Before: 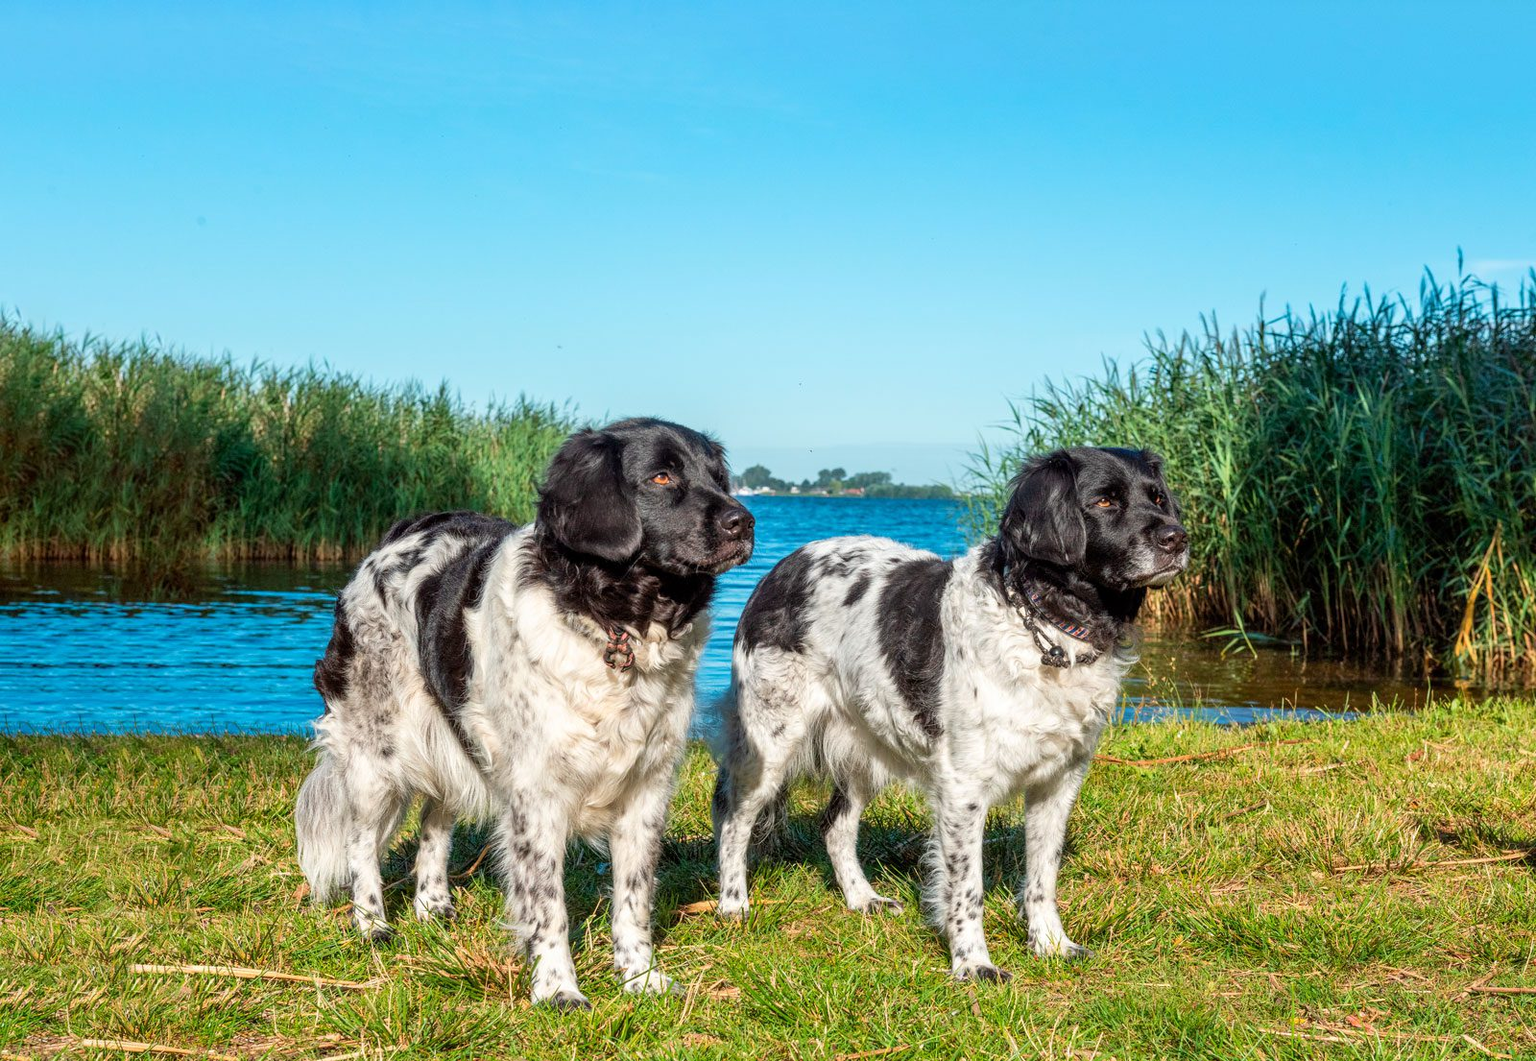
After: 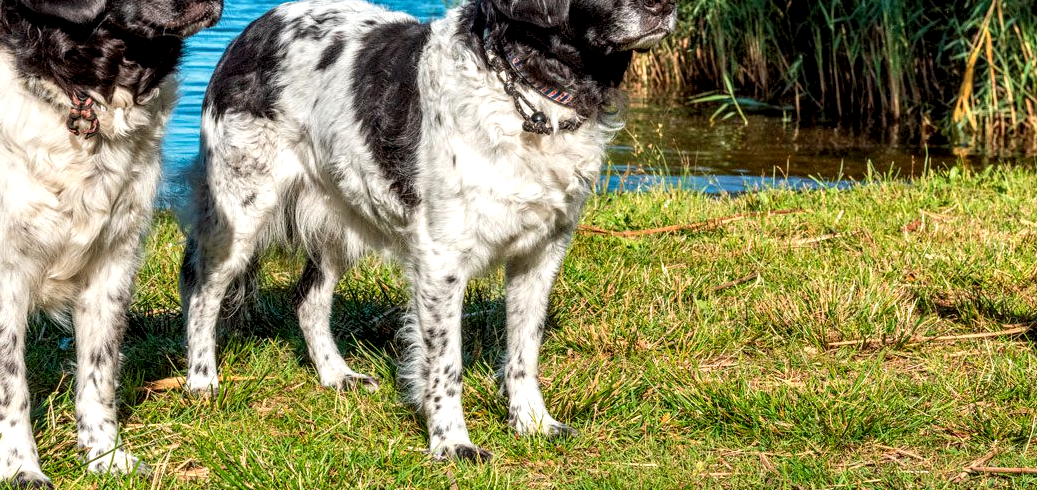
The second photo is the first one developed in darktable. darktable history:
local contrast: detail 135%, midtone range 0.748
crop and rotate: left 35.154%, top 50.787%, bottom 4.852%
